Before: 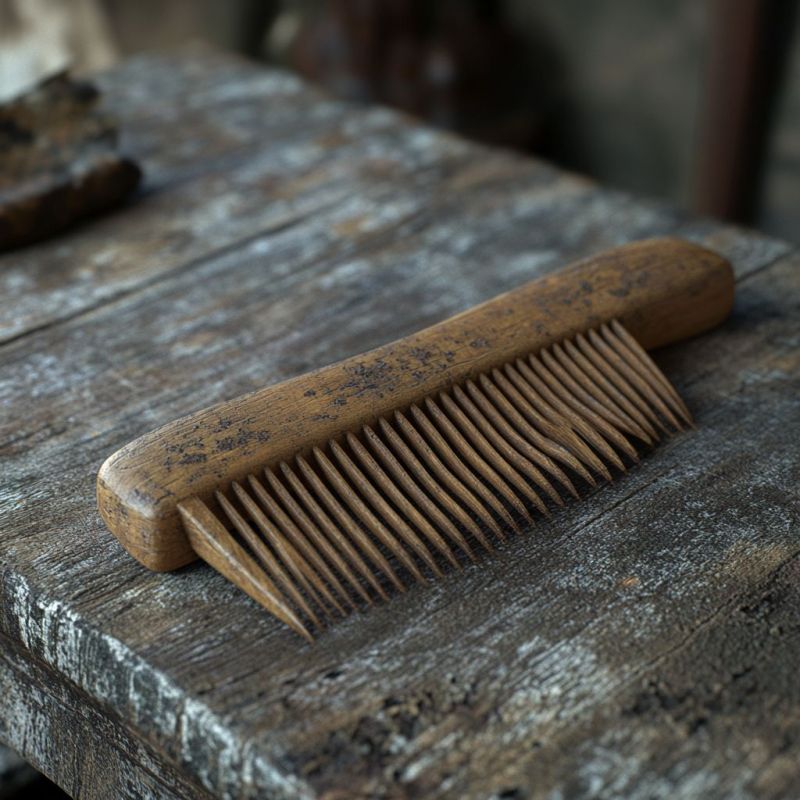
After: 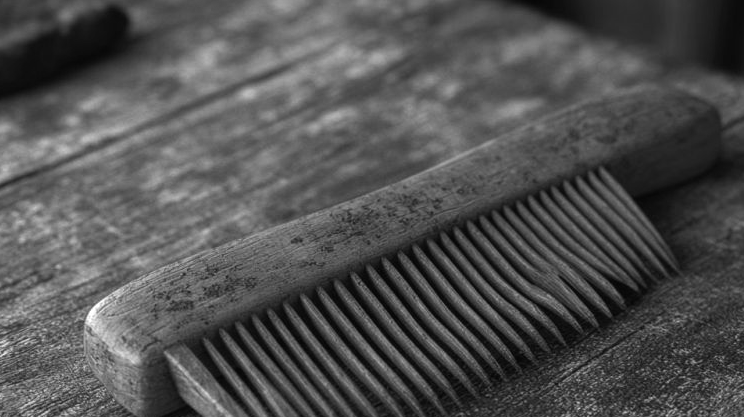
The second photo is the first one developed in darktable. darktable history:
color balance rgb: shadows lift › chroma 1%, shadows lift › hue 28.8°, power › hue 60°, highlights gain › chroma 1%, highlights gain › hue 60°, global offset › luminance 0.25%, perceptual saturation grading › highlights -20%, perceptual saturation grading › shadows 20%, perceptual brilliance grading › highlights 5%, perceptual brilliance grading › shadows -10%, global vibrance 19.67%
local contrast: detail 110%
monochrome: on, module defaults
crop: left 1.744%, top 19.225%, right 5.069%, bottom 28.357%
